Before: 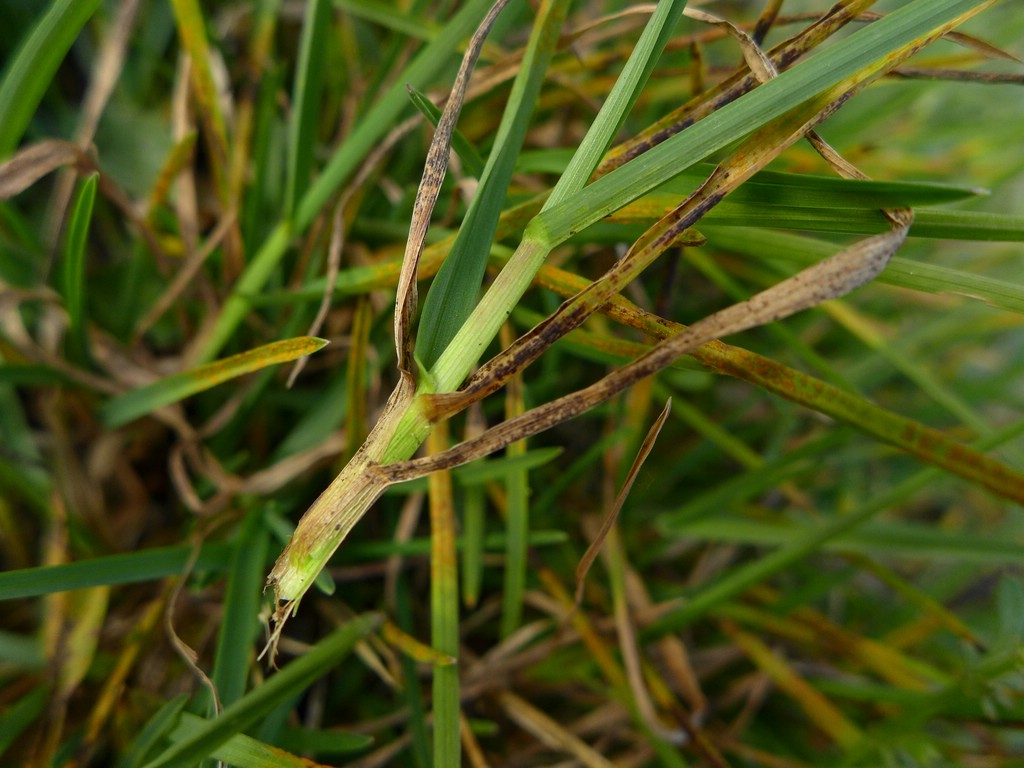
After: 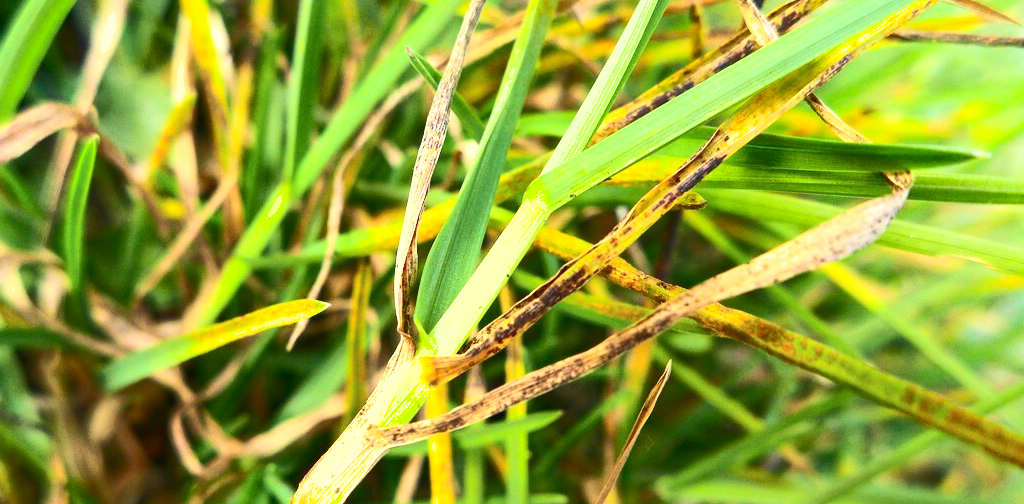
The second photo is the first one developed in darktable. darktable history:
exposure: black level correction 0, exposure 1.198 EV, compensate exposure bias true, compensate highlight preservation false
crop and rotate: top 4.848%, bottom 29.503%
shadows and highlights: on, module defaults
velvia: on, module defaults
tone curve: curves: ch0 [(0.016, 0.023) (0.248, 0.252) (0.732, 0.797) (1, 1)], color space Lab, linked channels, preserve colors none
contrast brightness saturation: contrast 0.39, brightness 0.1
white balance: red 1.004, blue 1.024
